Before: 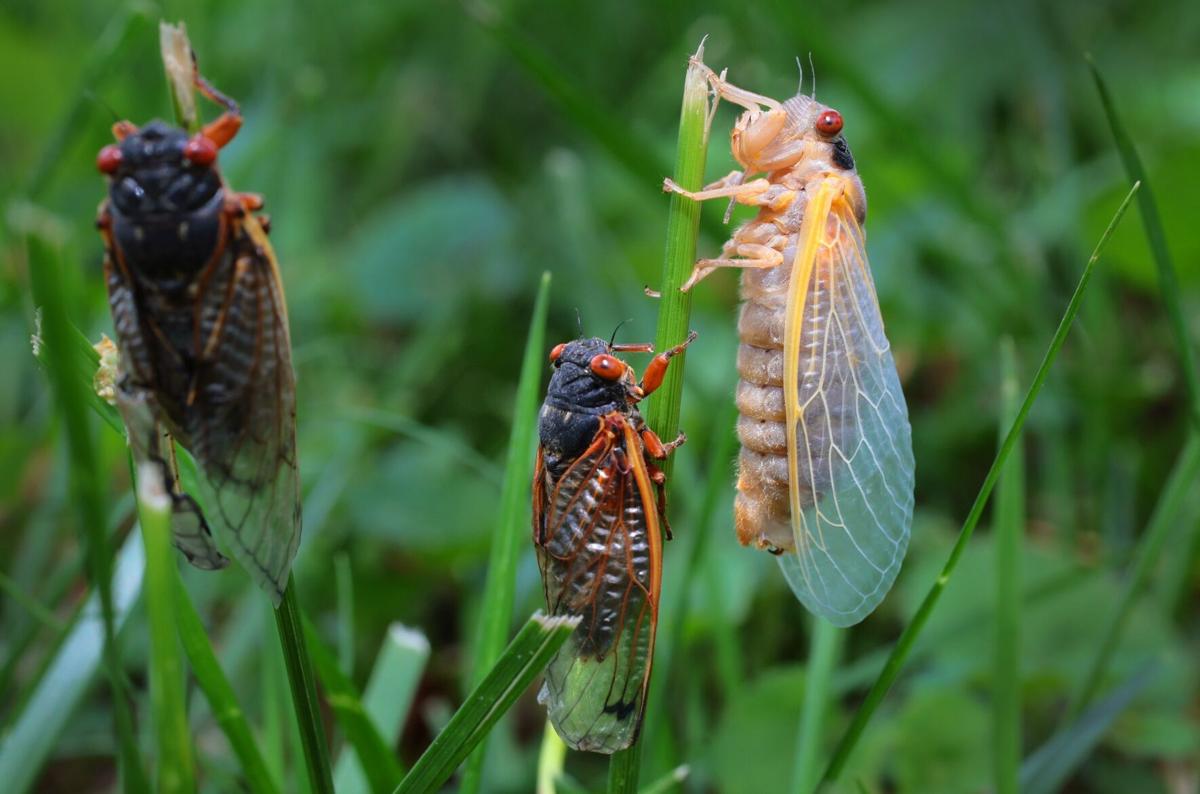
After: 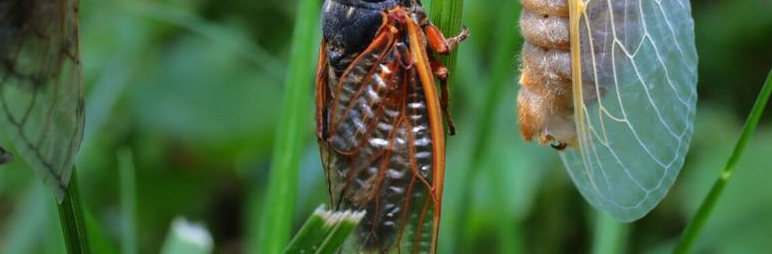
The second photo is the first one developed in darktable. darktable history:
crop: left 18.091%, top 51.13%, right 17.525%, bottom 16.85%
shadows and highlights: shadows 0, highlights 40
